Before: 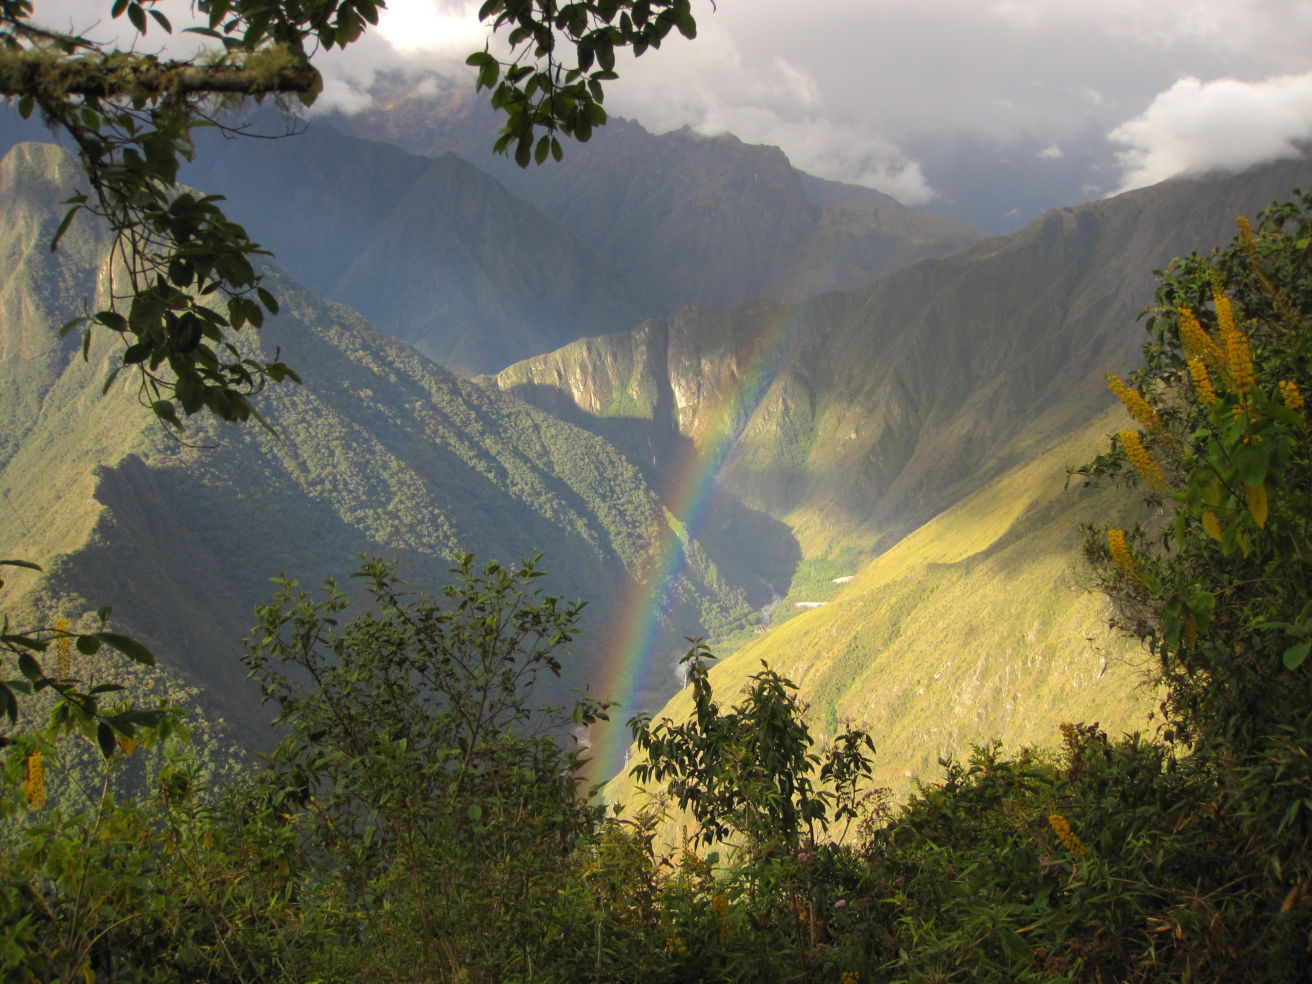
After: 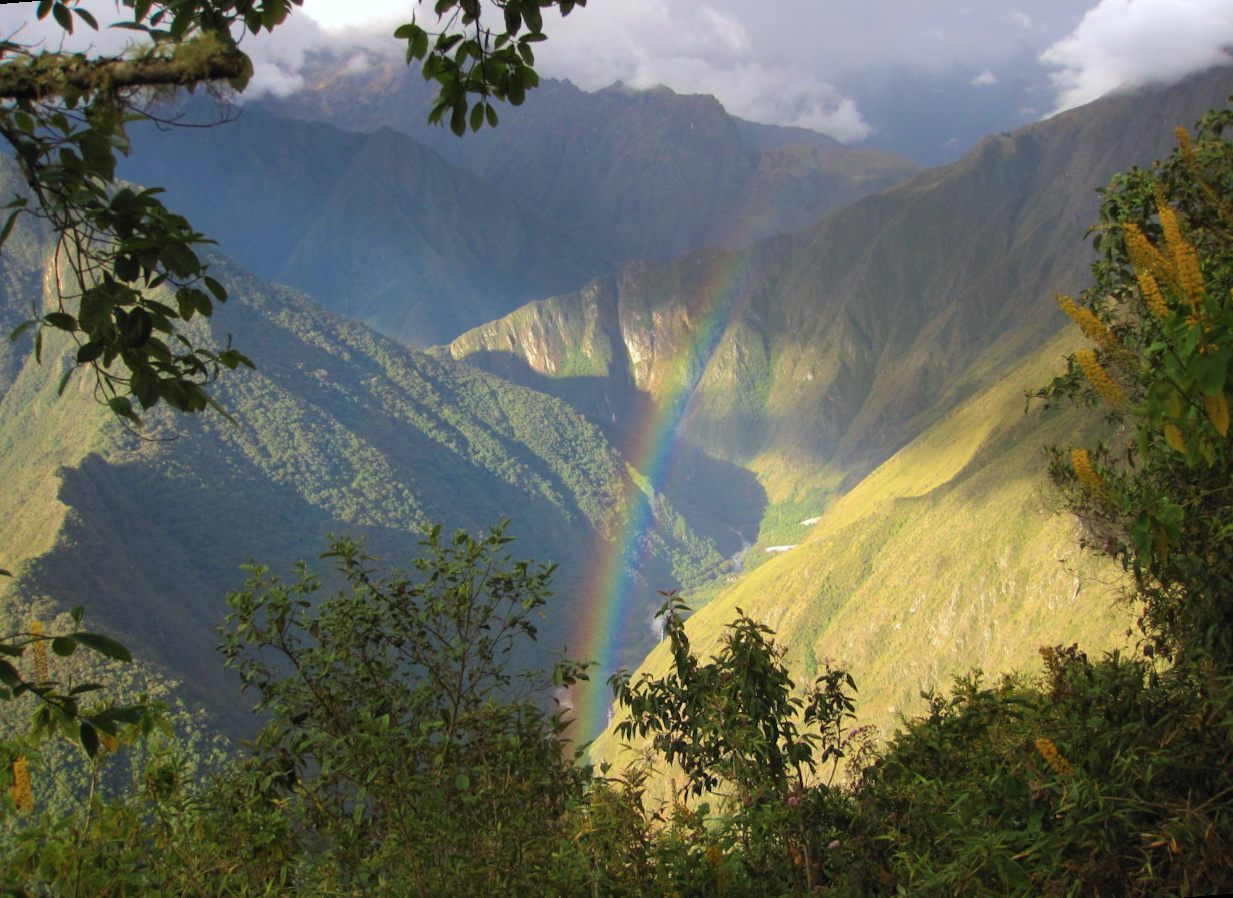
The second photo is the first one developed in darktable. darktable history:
color correction: highlights a* -0.772, highlights b* -8.92
velvia: on, module defaults
rotate and perspective: rotation -4.57°, crop left 0.054, crop right 0.944, crop top 0.087, crop bottom 0.914
